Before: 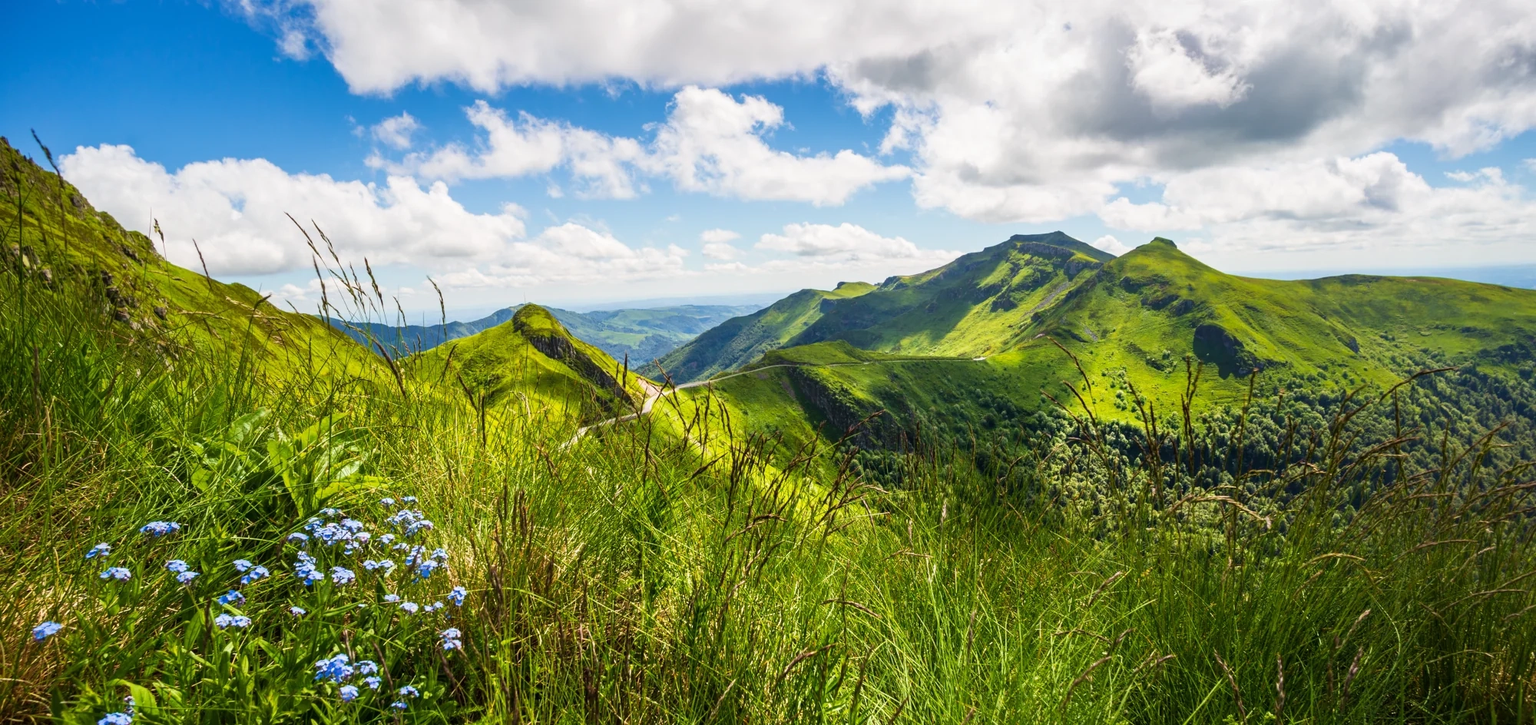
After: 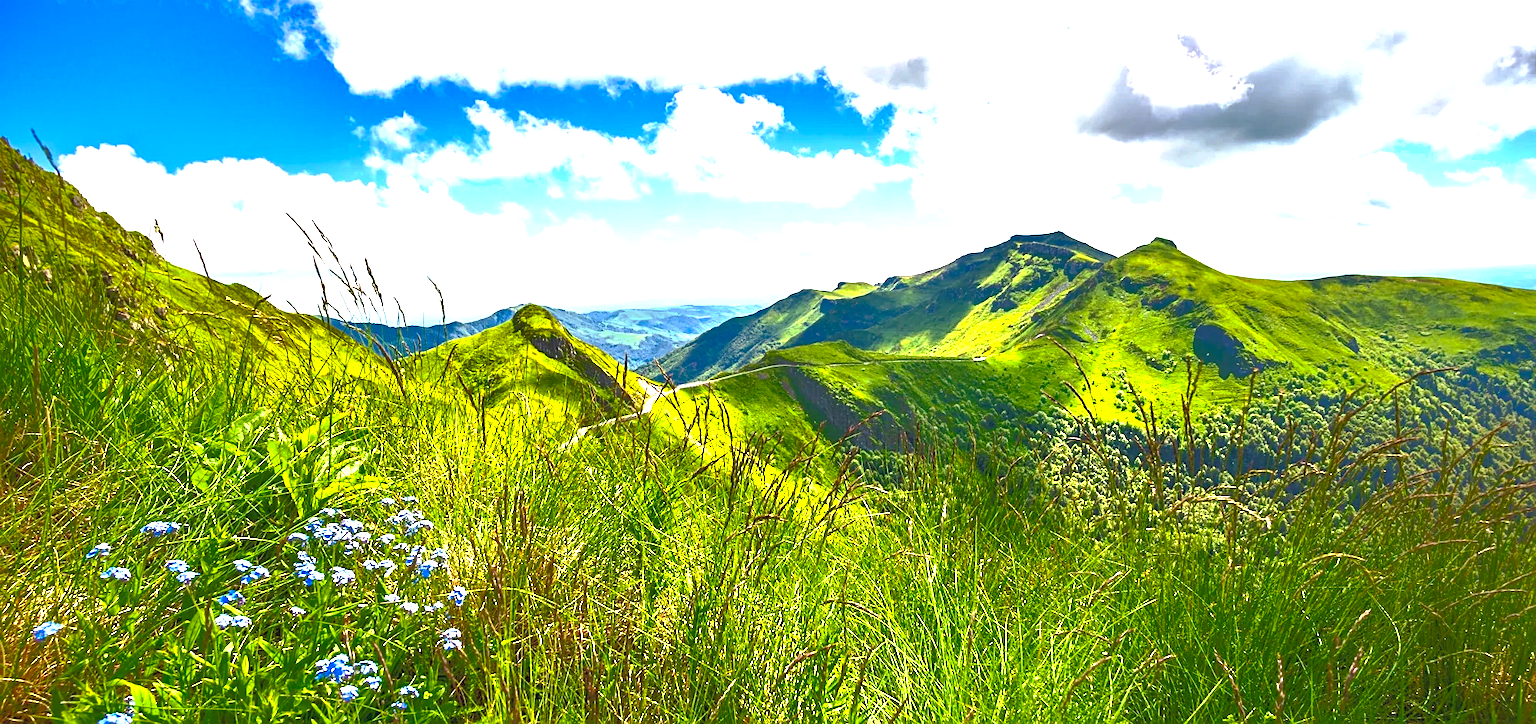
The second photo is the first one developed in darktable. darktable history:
sharpen: on, module defaults
exposure: black level correction 0, exposure 0.954 EV, compensate highlight preservation false
base curve: curves: ch0 [(0, 0) (0.235, 0.266) (0.503, 0.496) (0.786, 0.72) (1, 1)], preserve colors none
contrast brightness saturation: contrast 0.082, saturation 0.199
tone curve: curves: ch0 [(0, 0) (0.003, 0.032) (0.53, 0.368) (0.901, 0.866) (1, 1)], color space Lab, independent channels, preserve colors none
shadows and highlights: shadows 29.39, highlights -29.12, low approximation 0.01, soften with gaussian
tone equalizer: -8 EV 0.983 EV, -7 EV 0.97 EV, -6 EV 1.01 EV, -5 EV 1 EV, -4 EV 1.03 EV, -3 EV 0.748 EV, -2 EV 0.483 EV, -1 EV 0.254 EV, edges refinement/feathering 500, mask exposure compensation -1.57 EV, preserve details no
color balance rgb: perceptual saturation grading › global saturation 4.973%, perceptual brilliance grading › global brilliance 1.674%, perceptual brilliance grading › highlights -3.95%
